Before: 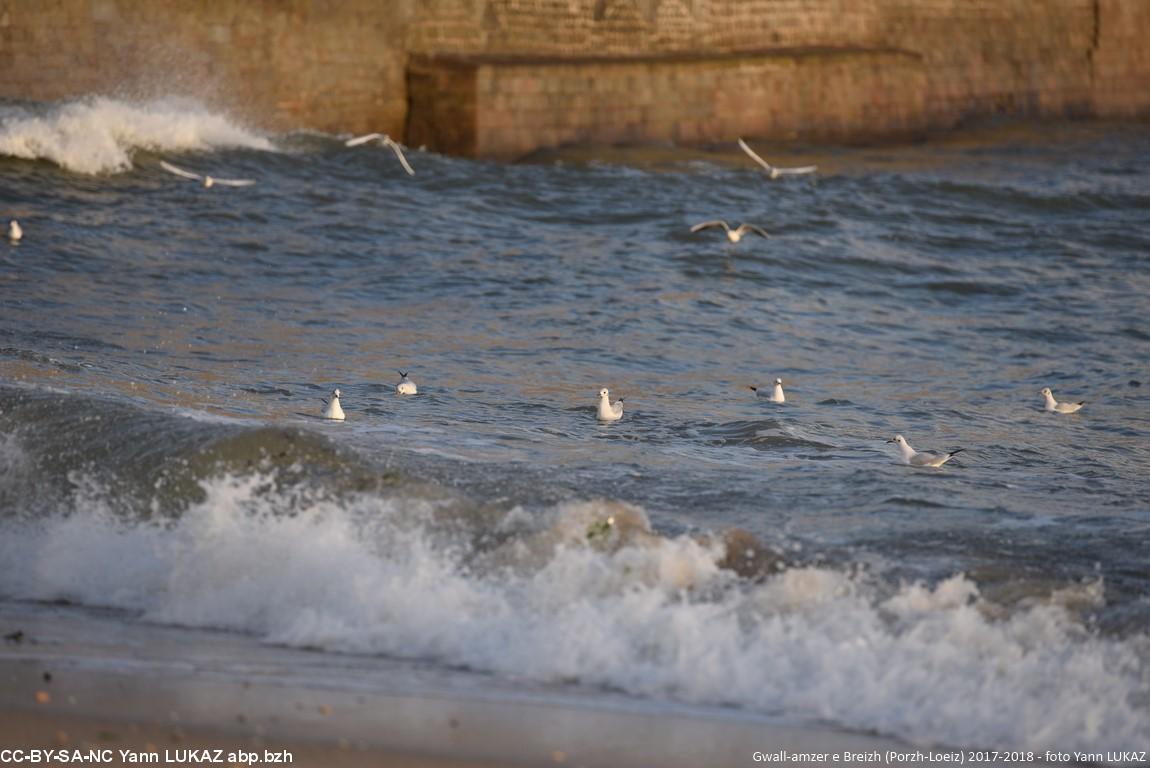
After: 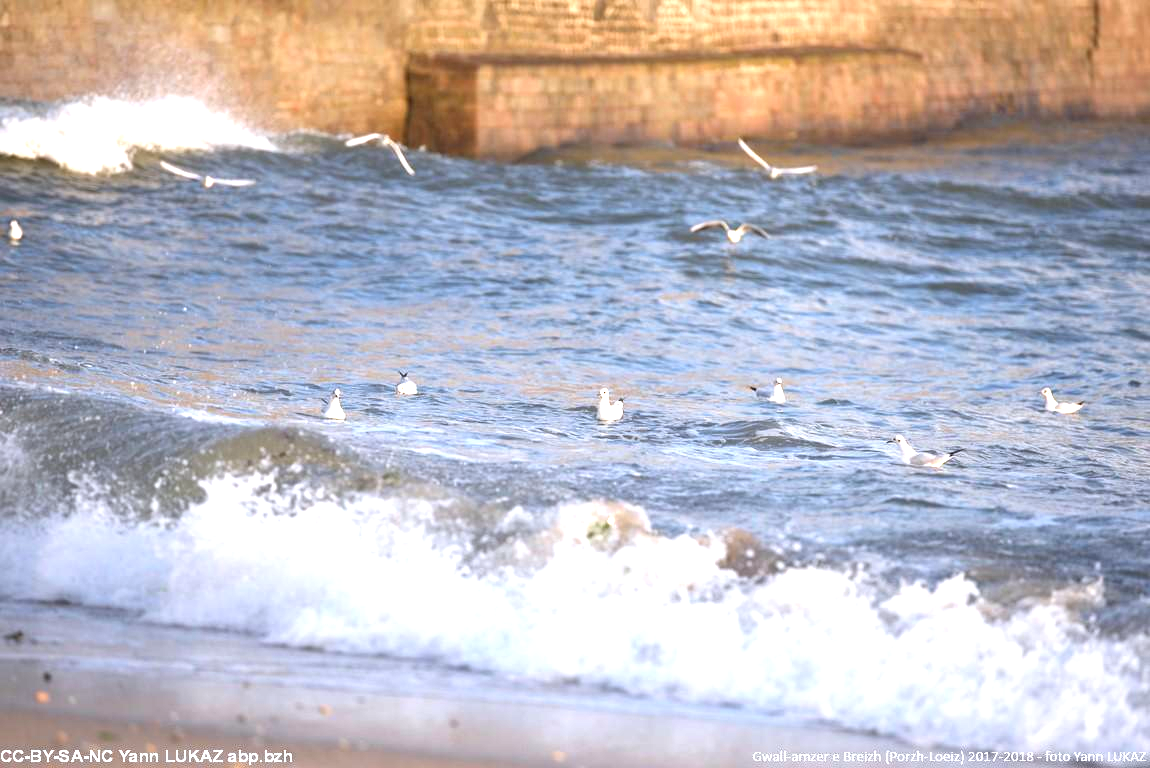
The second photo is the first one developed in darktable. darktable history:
color calibration: illuminant as shot in camera, x 0.358, y 0.373, temperature 4628.91 K
exposure: black level correction 0, exposure 1.75 EV, compensate exposure bias true, compensate highlight preservation false
